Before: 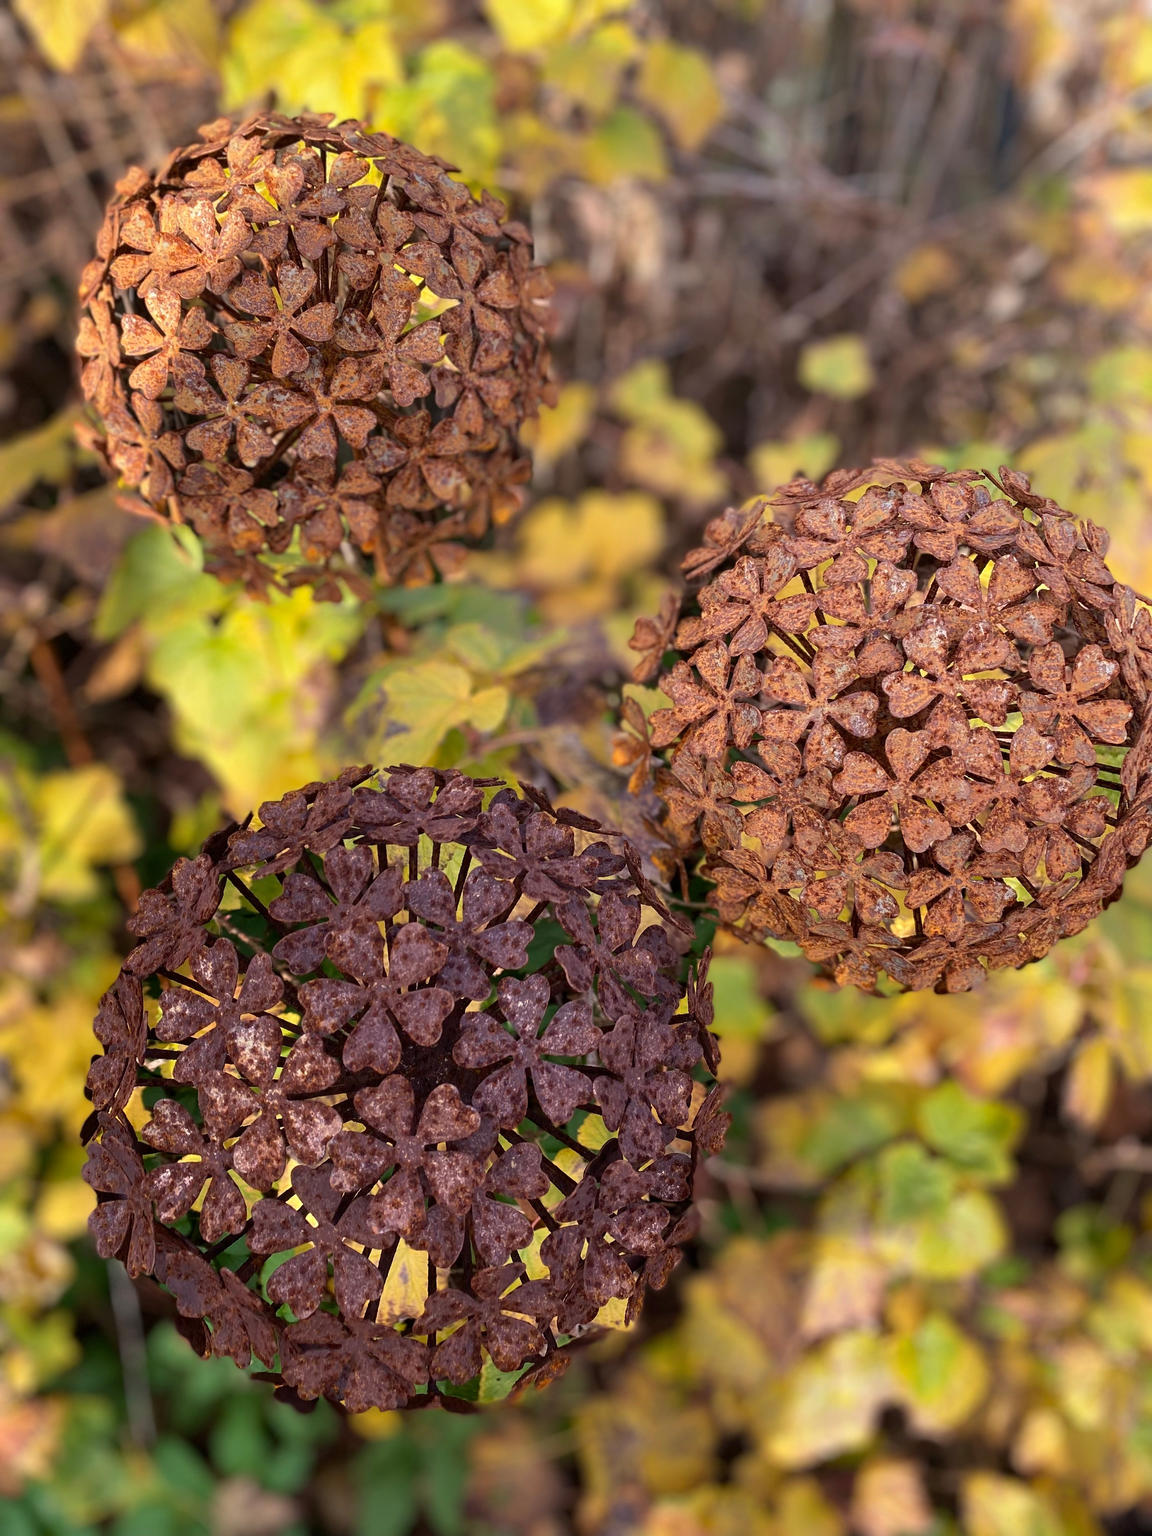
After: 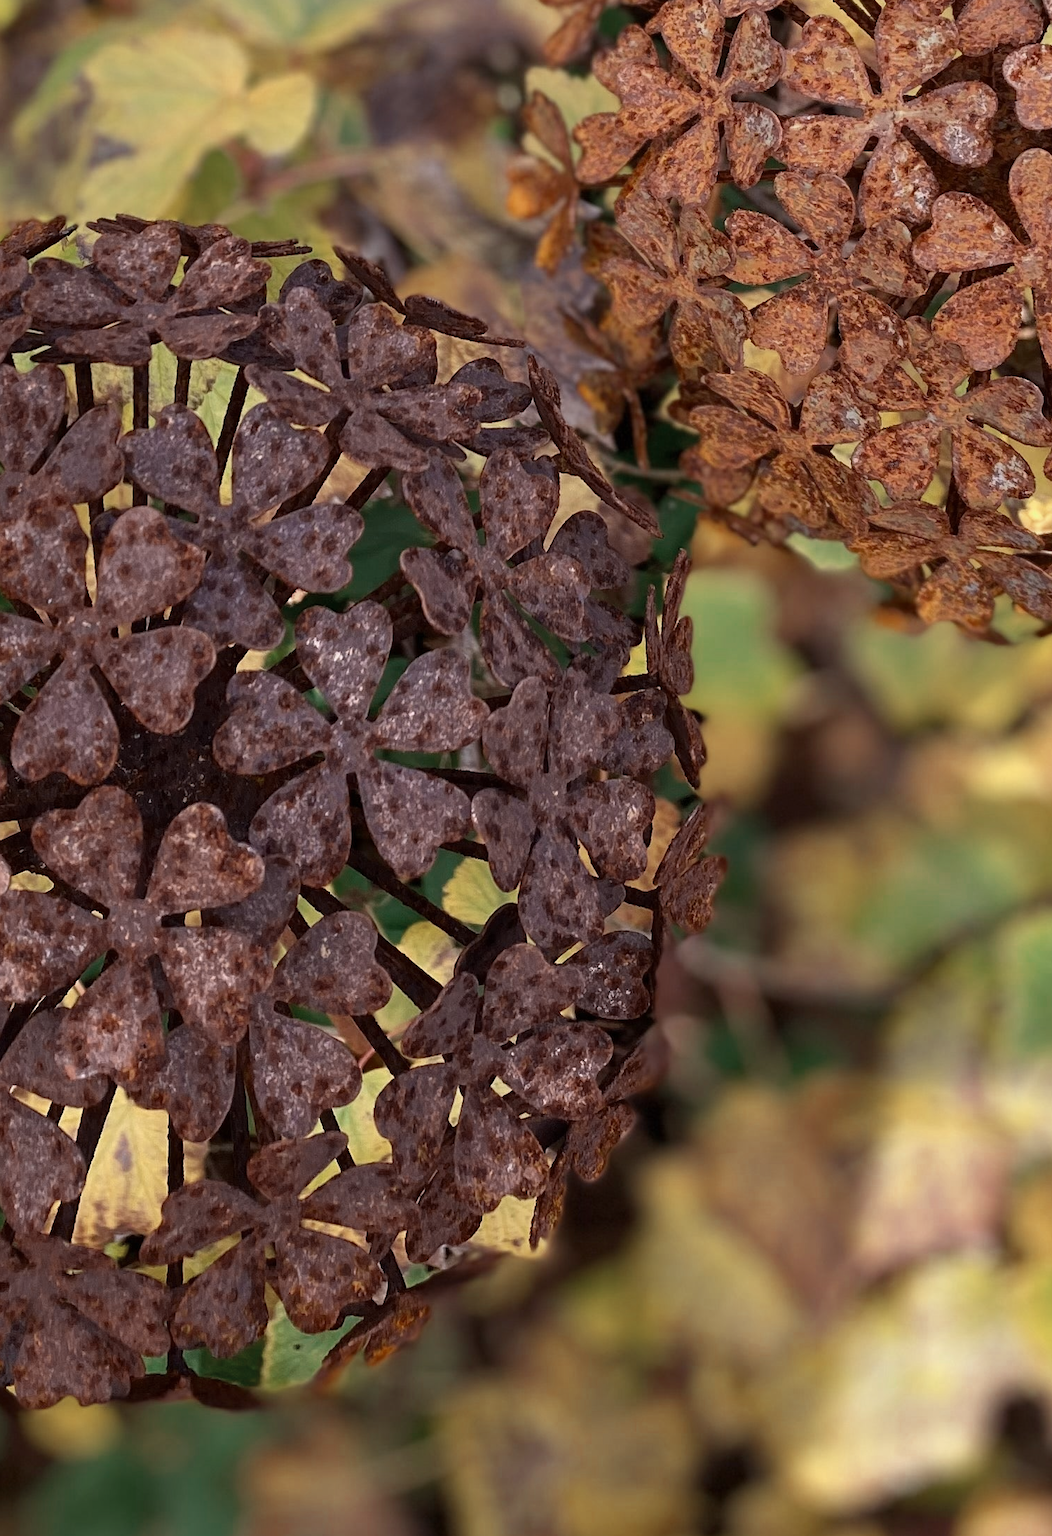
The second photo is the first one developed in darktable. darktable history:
crop: left 29.257%, top 42.145%, right 21.063%, bottom 3.487%
color zones: curves: ch0 [(0, 0.5) (0.125, 0.4) (0.25, 0.5) (0.375, 0.4) (0.5, 0.4) (0.625, 0.6) (0.75, 0.6) (0.875, 0.5)]; ch1 [(0, 0.35) (0.125, 0.45) (0.25, 0.35) (0.375, 0.35) (0.5, 0.35) (0.625, 0.35) (0.75, 0.45) (0.875, 0.35)]; ch2 [(0, 0.6) (0.125, 0.5) (0.25, 0.5) (0.375, 0.6) (0.5, 0.6) (0.625, 0.5) (0.75, 0.5) (0.875, 0.5)]
